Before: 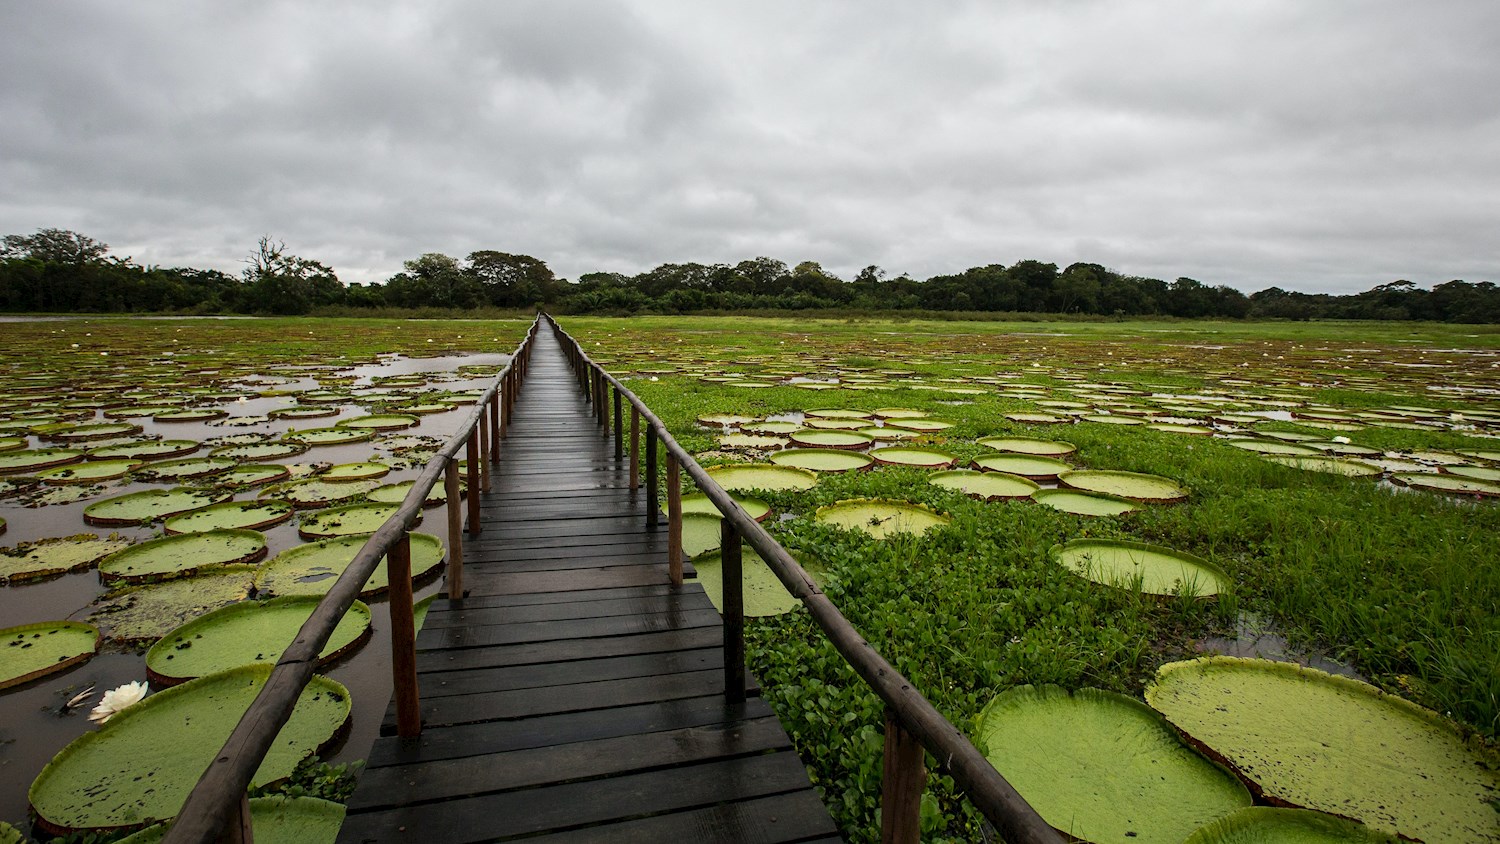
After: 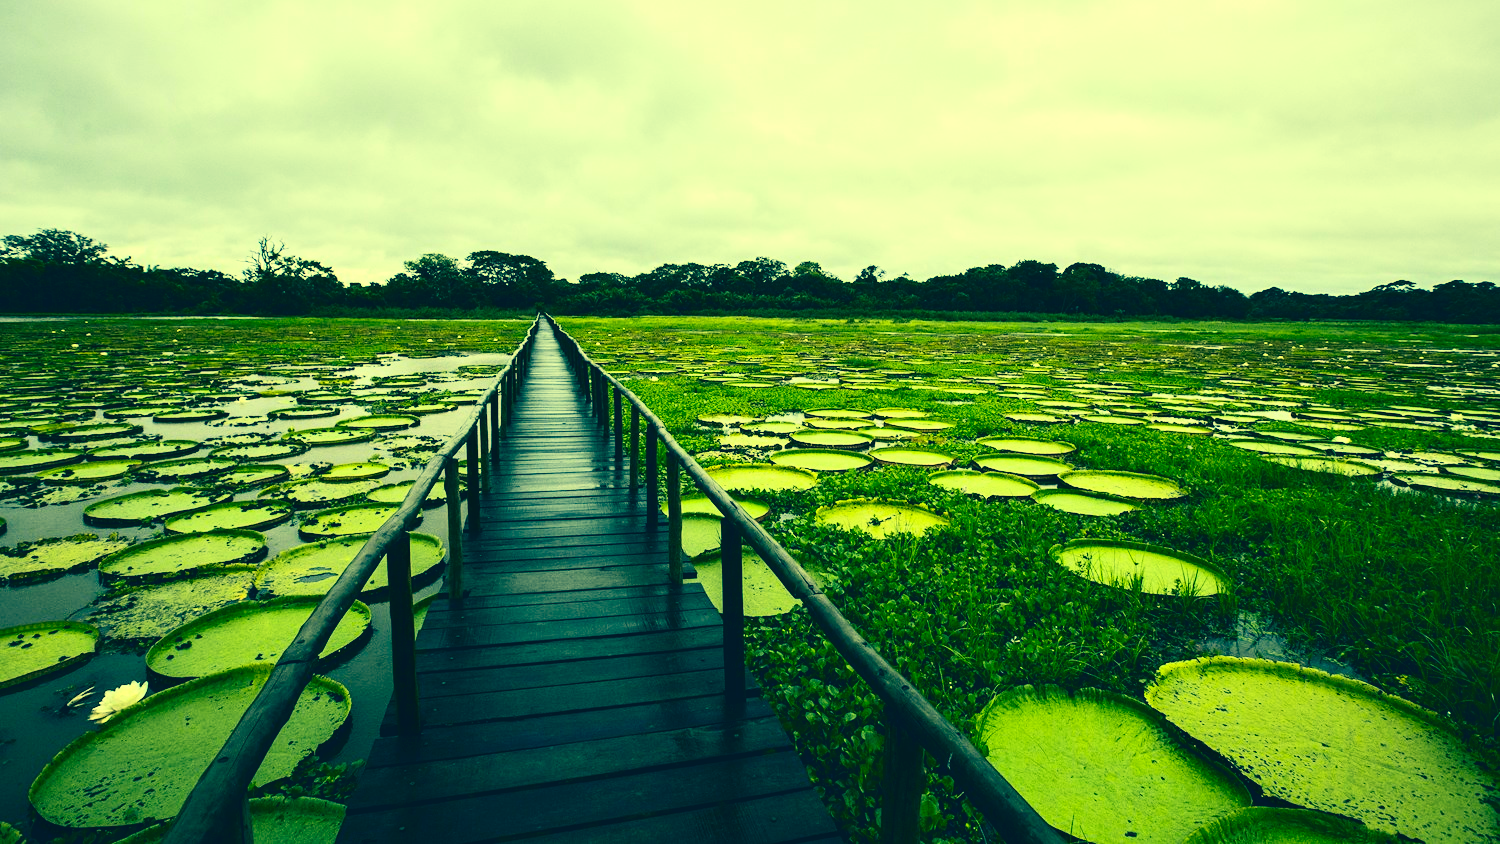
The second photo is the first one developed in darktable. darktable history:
contrast brightness saturation: contrast 0.28
color correction: highlights a* -15.58, highlights b* 40, shadows a* -40, shadows b* -26.18
exposure: black level correction 0.001, exposure 0.5 EV, compensate exposure bias true, compensate highlight preservation false
